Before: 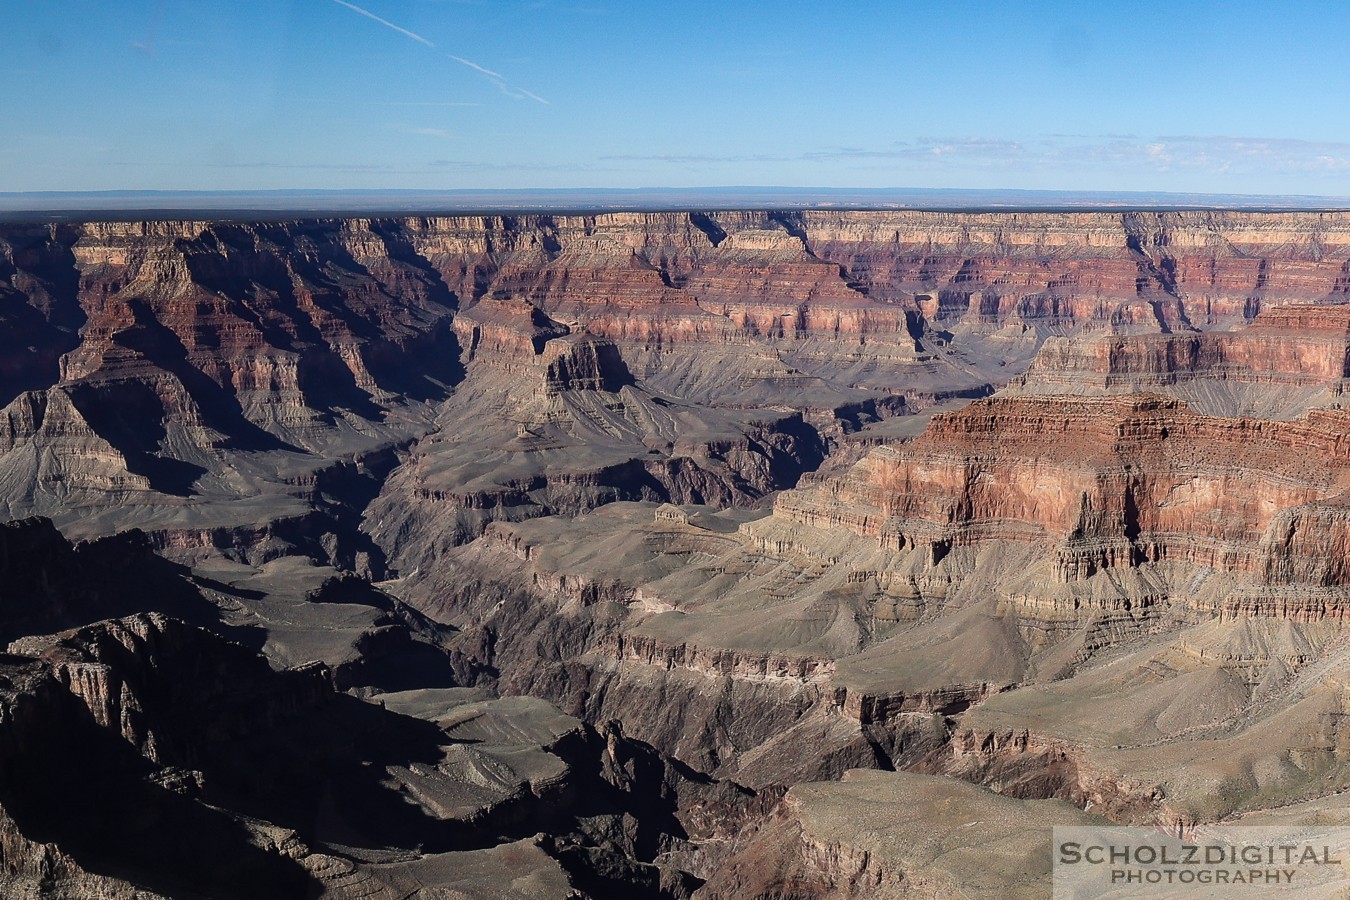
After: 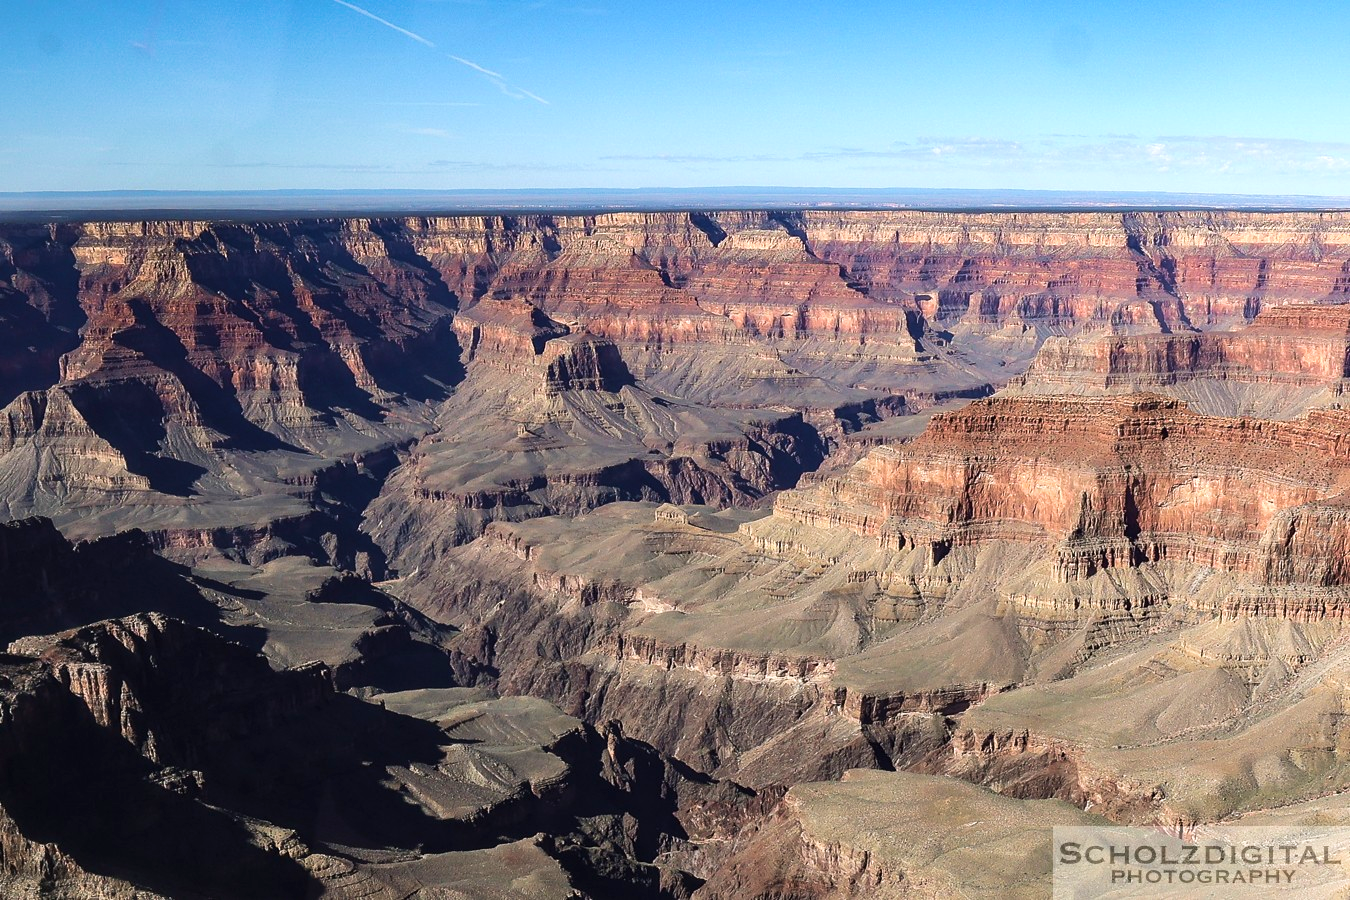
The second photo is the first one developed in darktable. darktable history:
exposure: black level correction 0, exposure 0.498 EV, compensate highlight preservation false
velvia: on, module defaults
